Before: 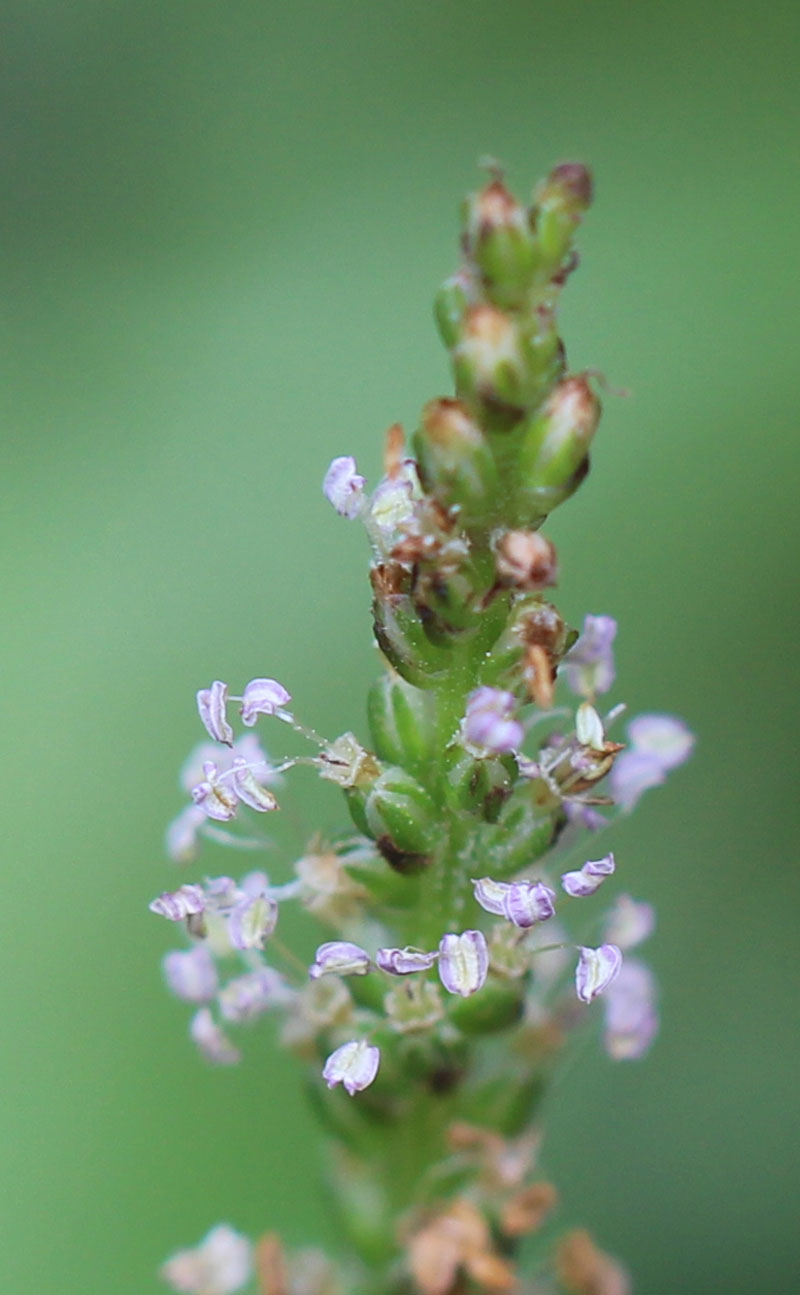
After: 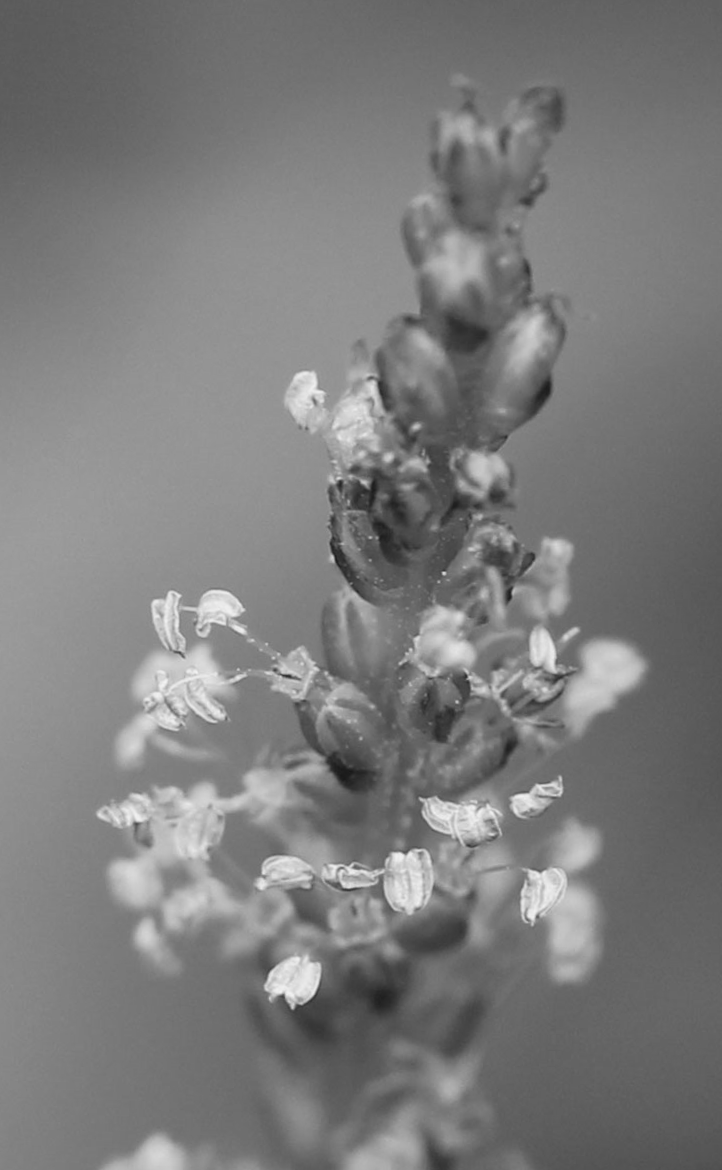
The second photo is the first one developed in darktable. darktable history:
velvia: on, module defaults
color calibration: output gray [0.28, 0.41, 0.31, 0], gray › normalize channels true, illuminant same as pipeline (D50), adaptation XYZ, x 0.346, y 0.359, gamut compression 0
crop and rotate: angle -1.96°, left 3.097%, top 4.154%, right 1.586%, bottom 0.529%
